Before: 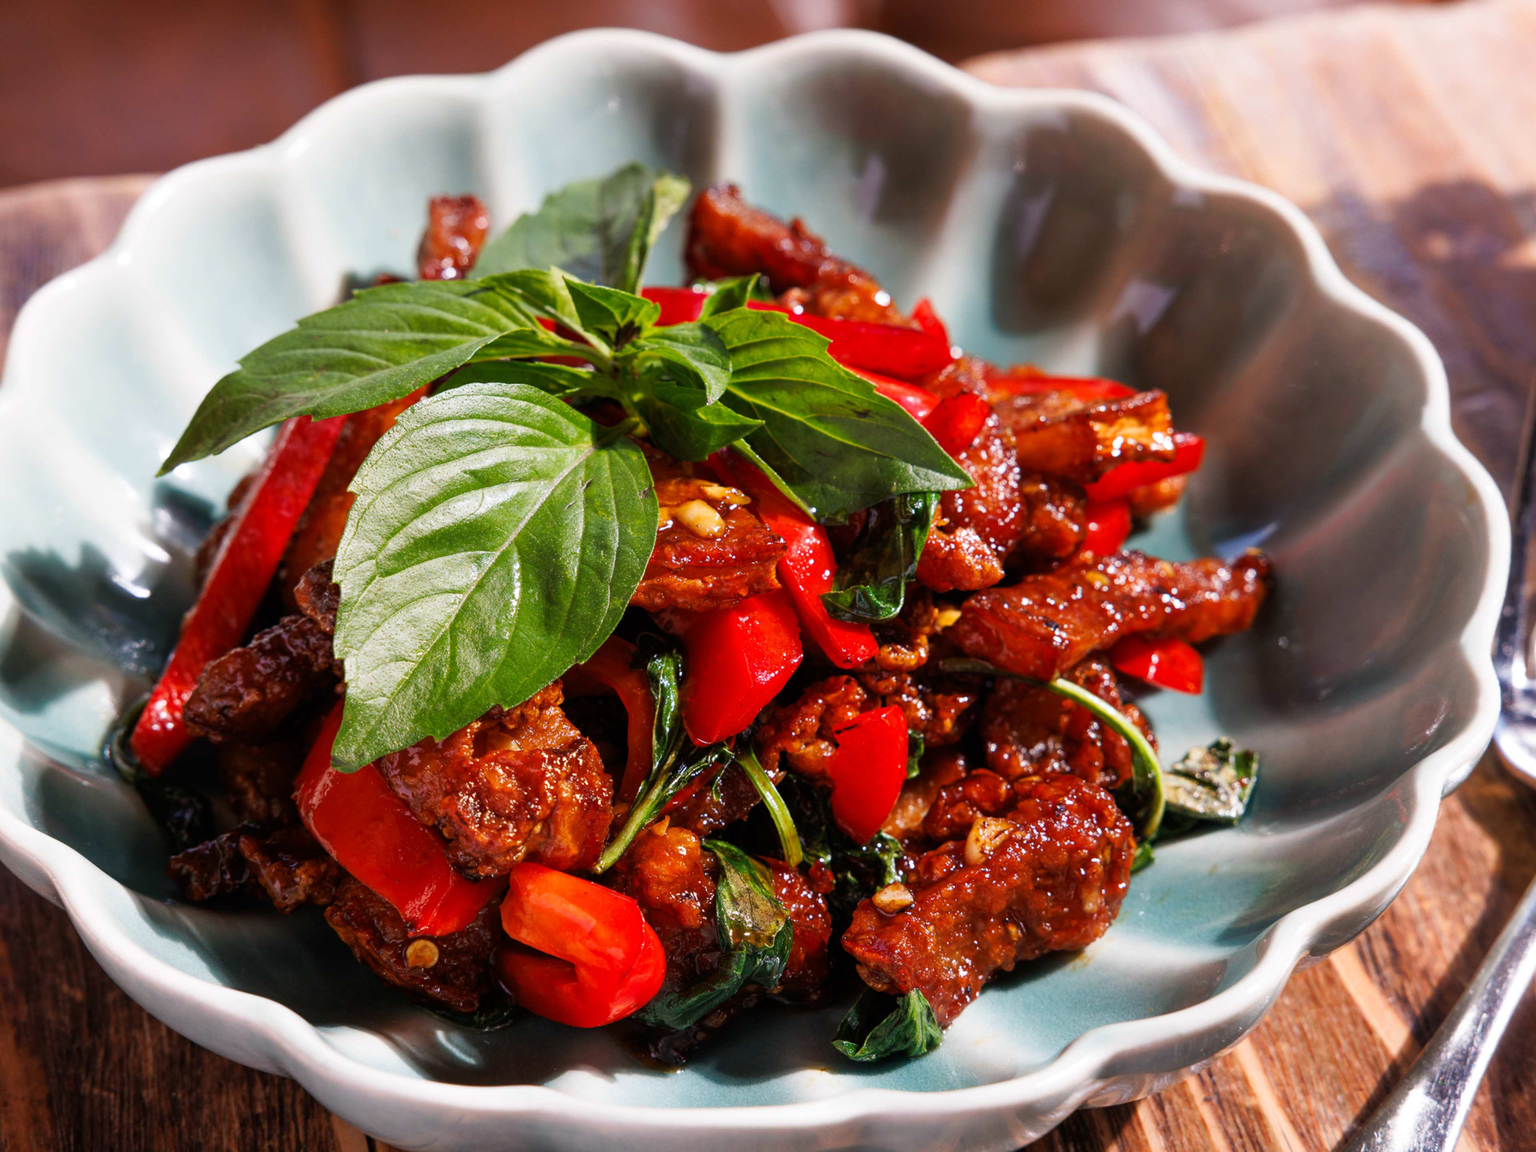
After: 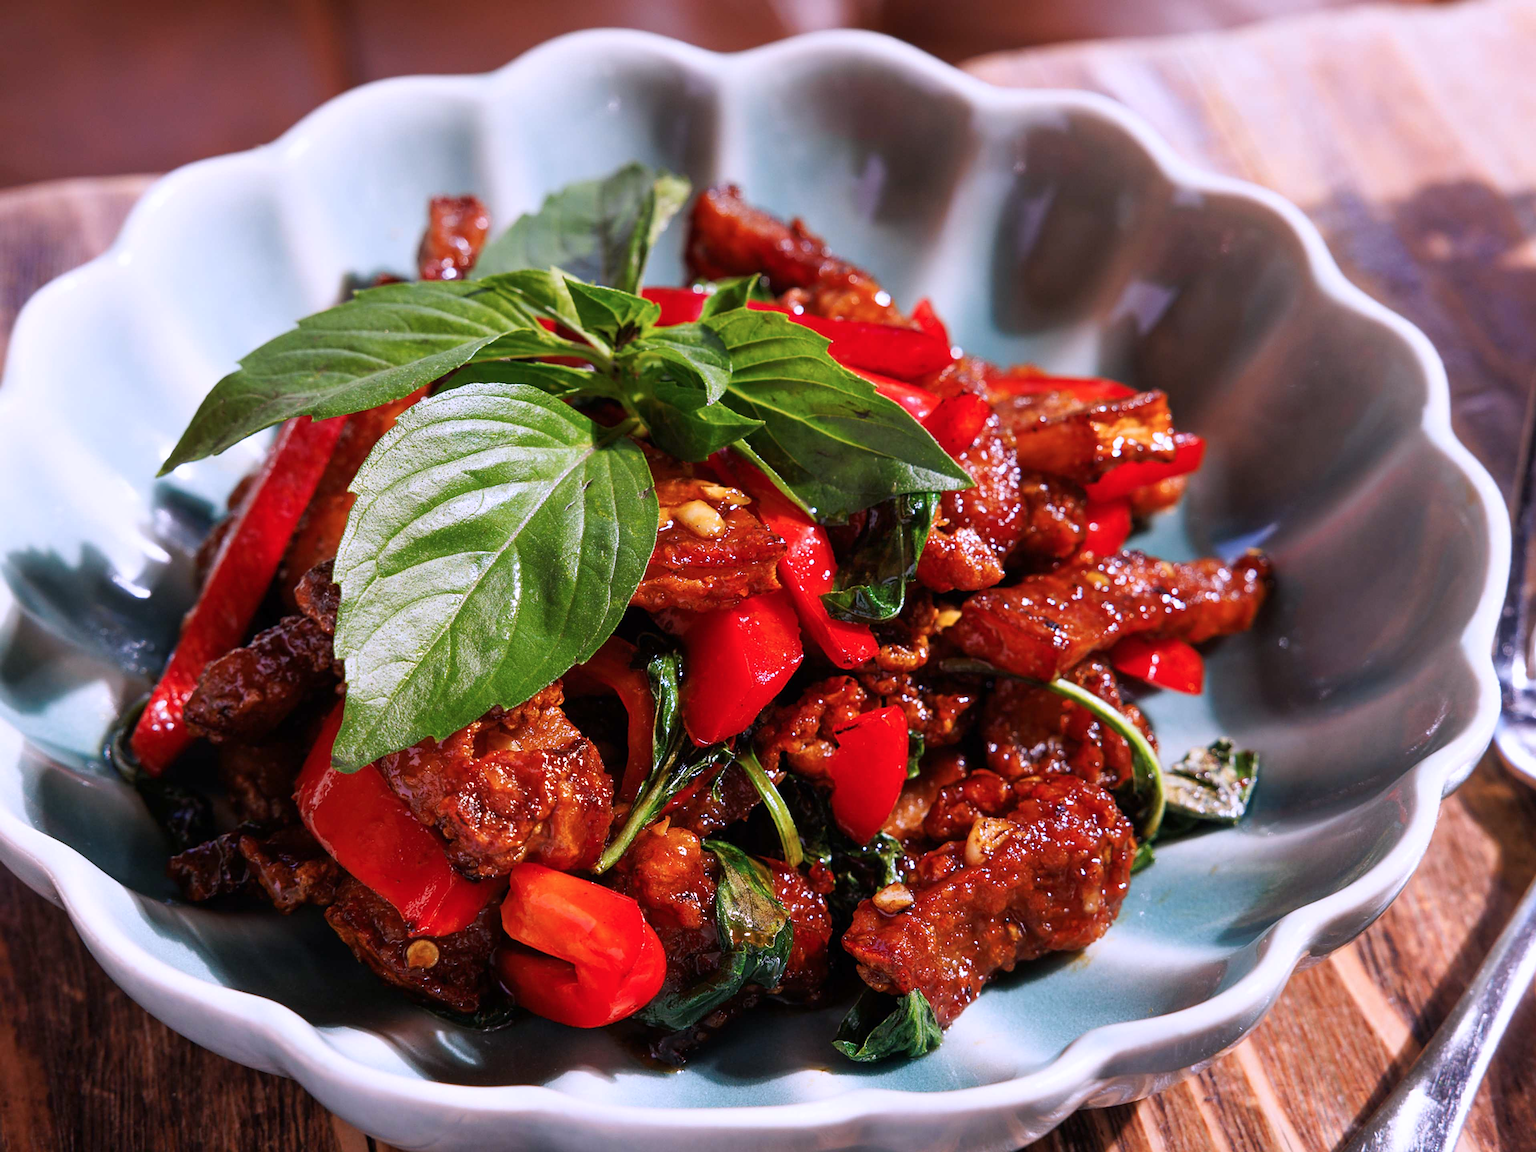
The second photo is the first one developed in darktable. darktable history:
color calibration: illuminant custom, x 0.363, y 0.385, temperature 4526.38 K
sharpen: on, module defaults
